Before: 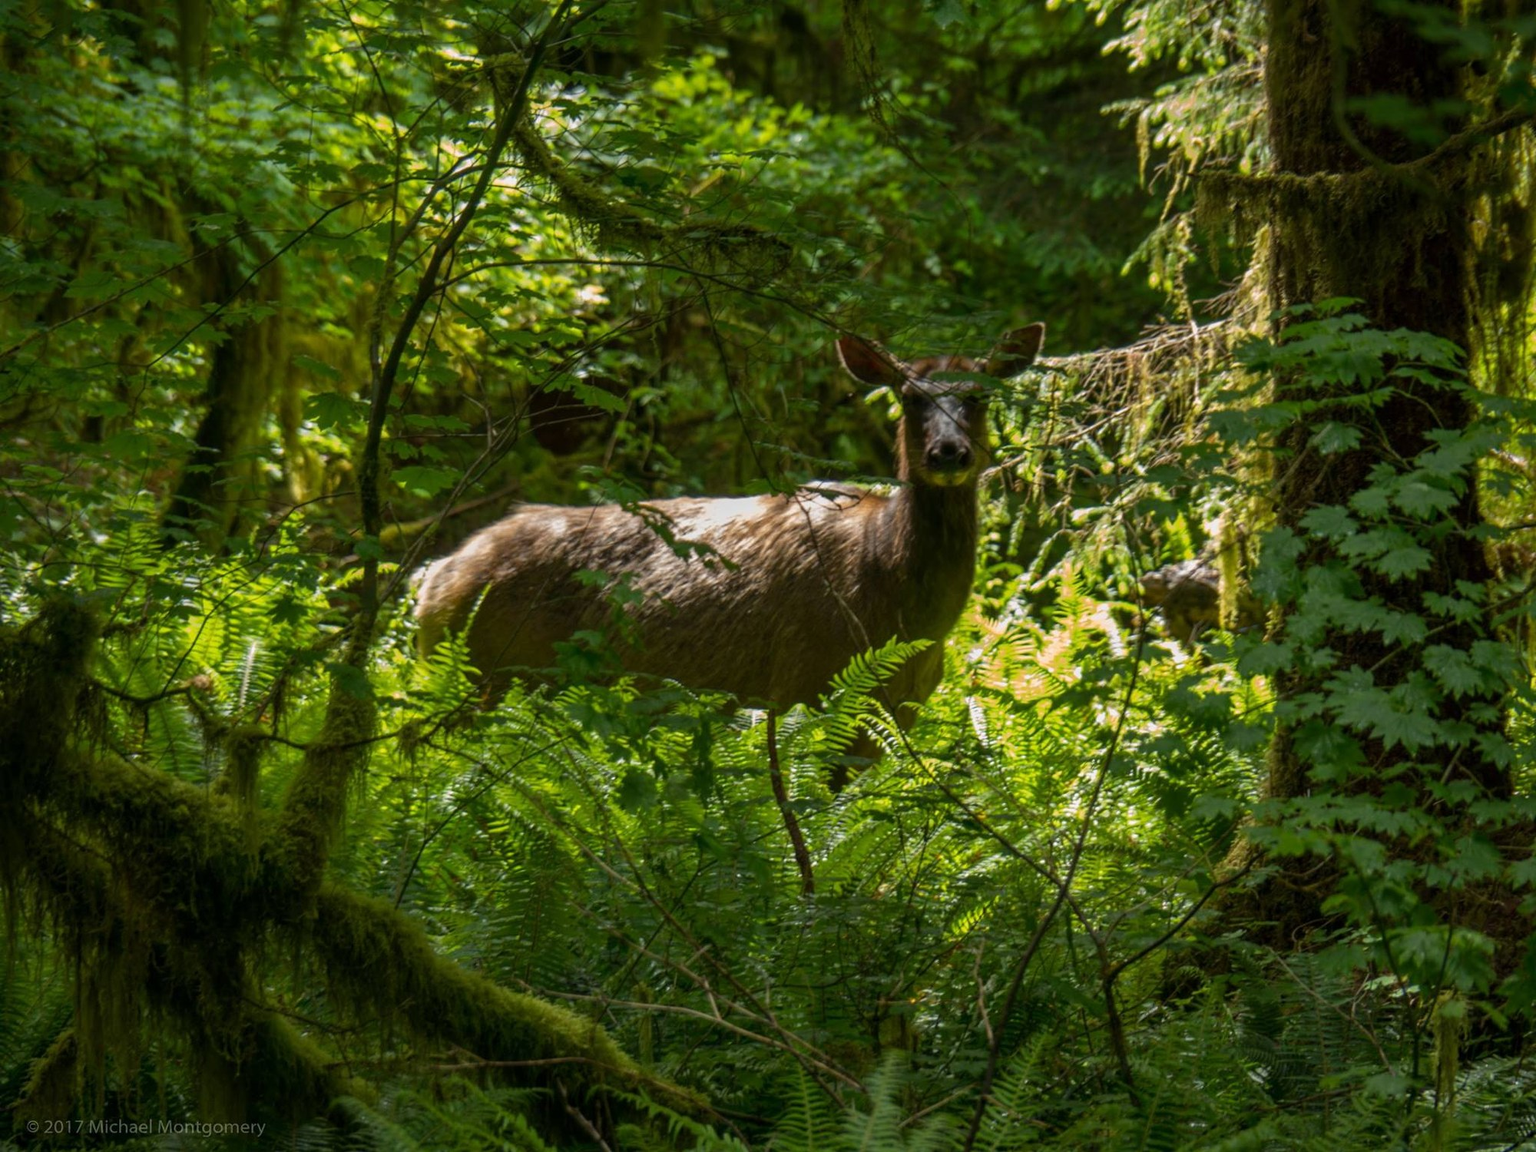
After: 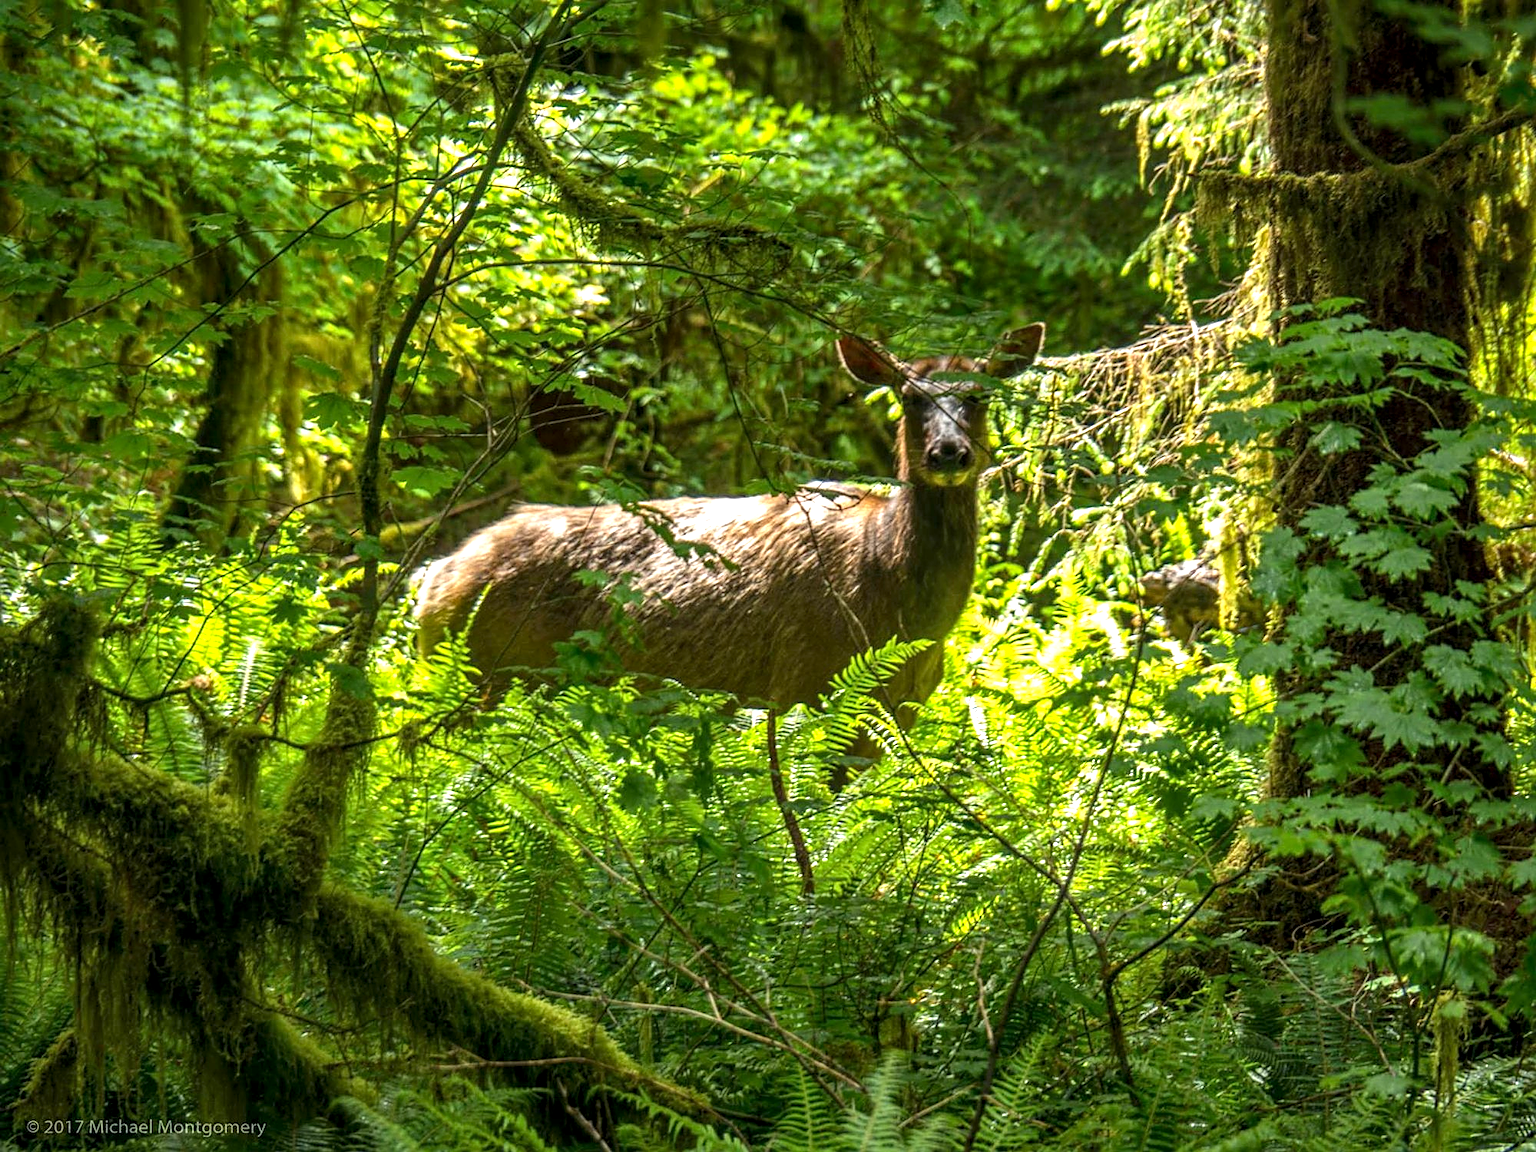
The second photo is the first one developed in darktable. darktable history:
sharpen: radius 1.967
exposure: black level correction 0, exposure 1.1 EV, compensate highlight preservation false
local contrast: detail 130%
contrast brightness saturation: contrast 0.1, brightness 0.03, saturation 0.09
